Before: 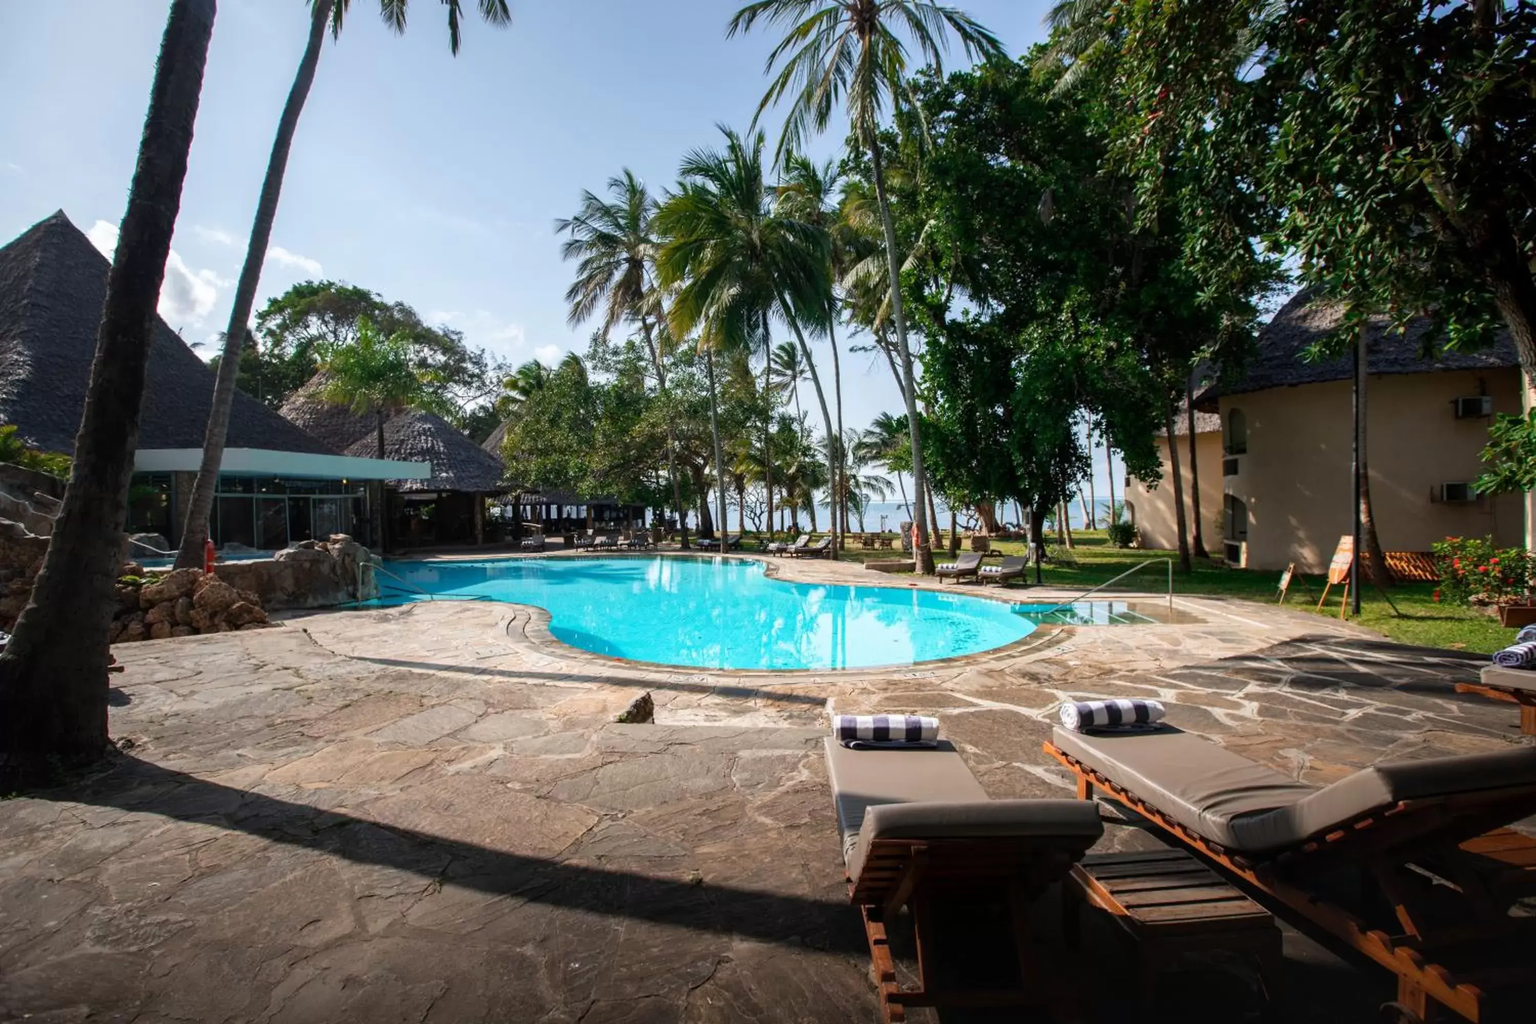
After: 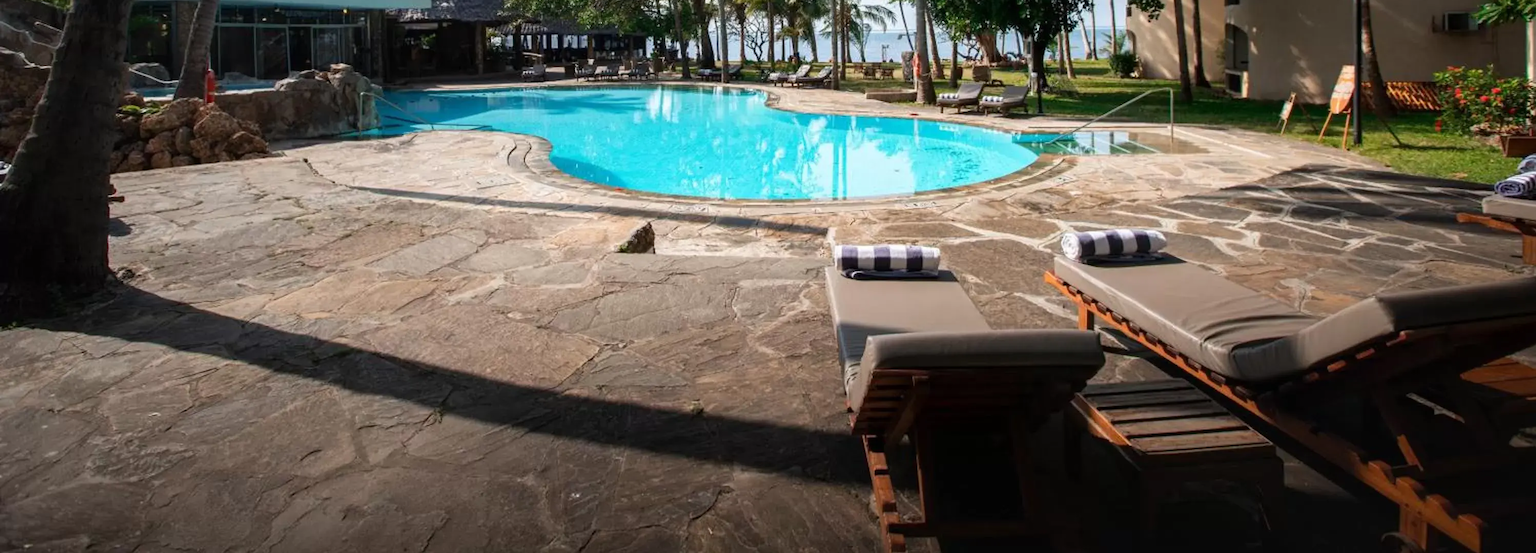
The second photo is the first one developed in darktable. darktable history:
crop and rotate: top 45.982%, right 0.095%
